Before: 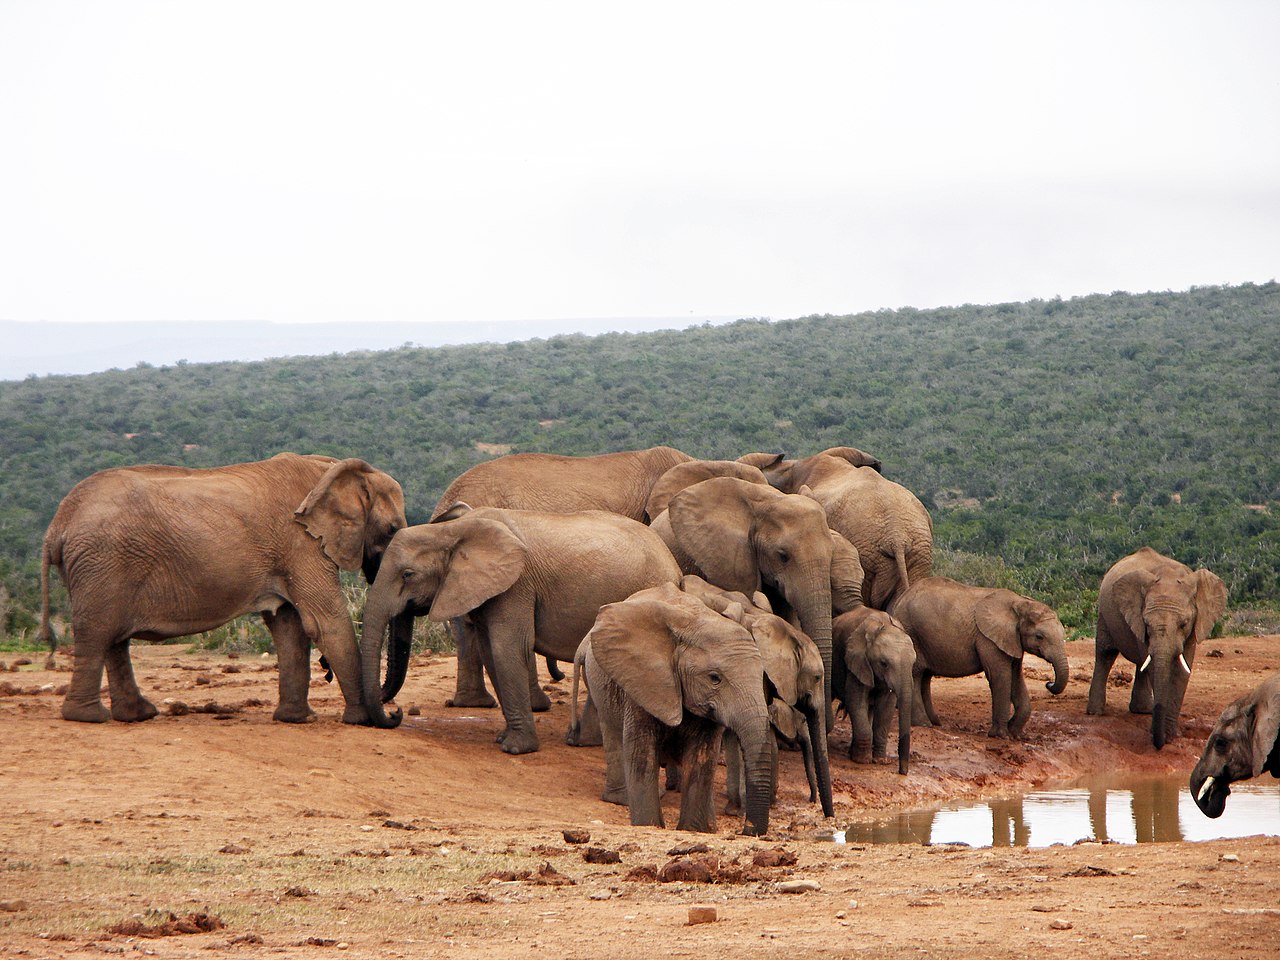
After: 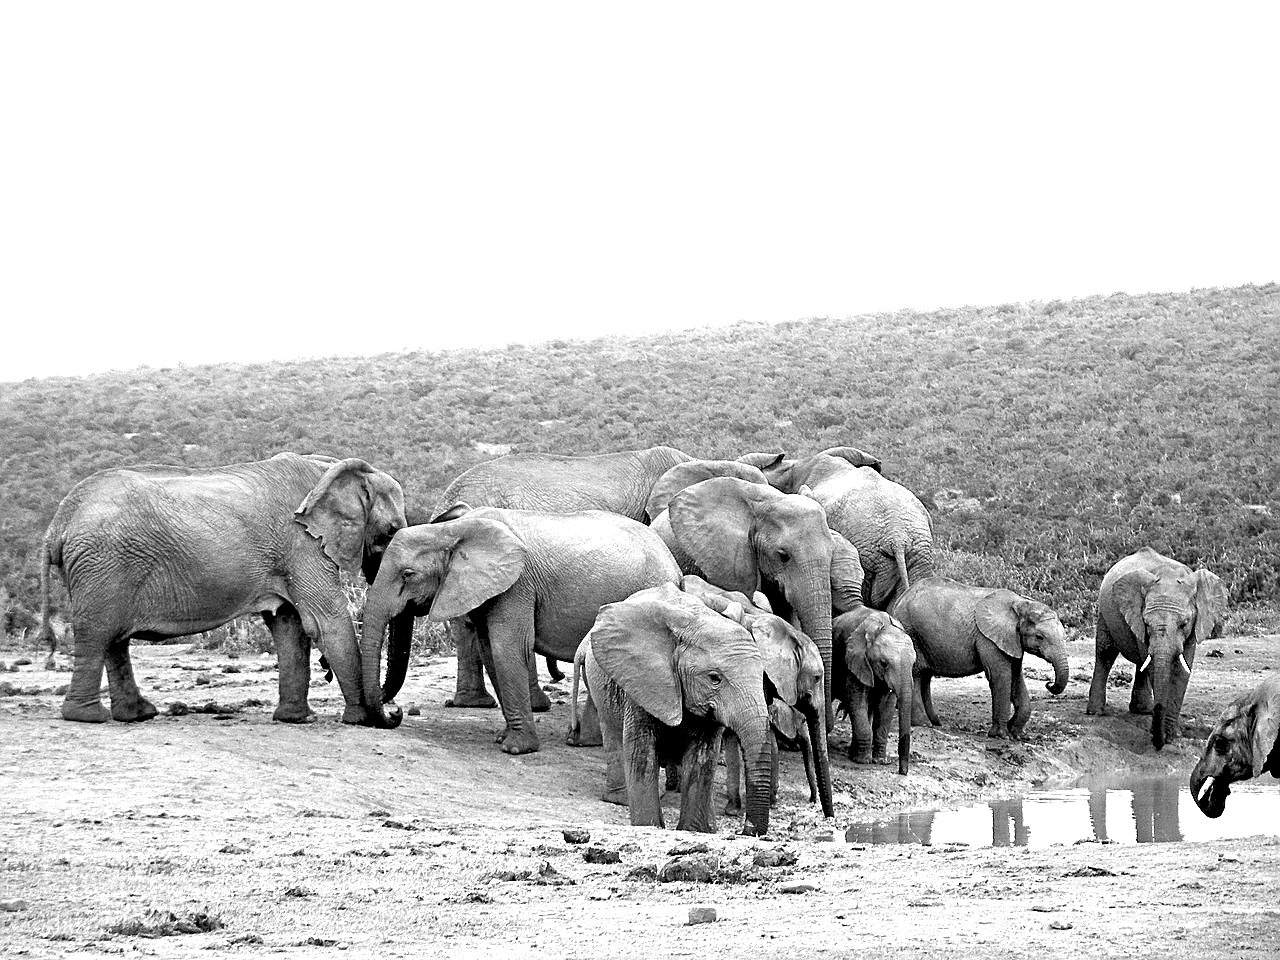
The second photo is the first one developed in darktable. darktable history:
sharpen: on, module defaults
color calibration: output gray [0.18, 0.41, 0.41, 0], gray › normalize channels true, illuminant same as pipeline (D50), adaptation XYZ, x 0.346, y 0.359, gamut compression 0
exposure: black level correction 0.009, exposure 1.425 EV, compensate highlight preservation false
